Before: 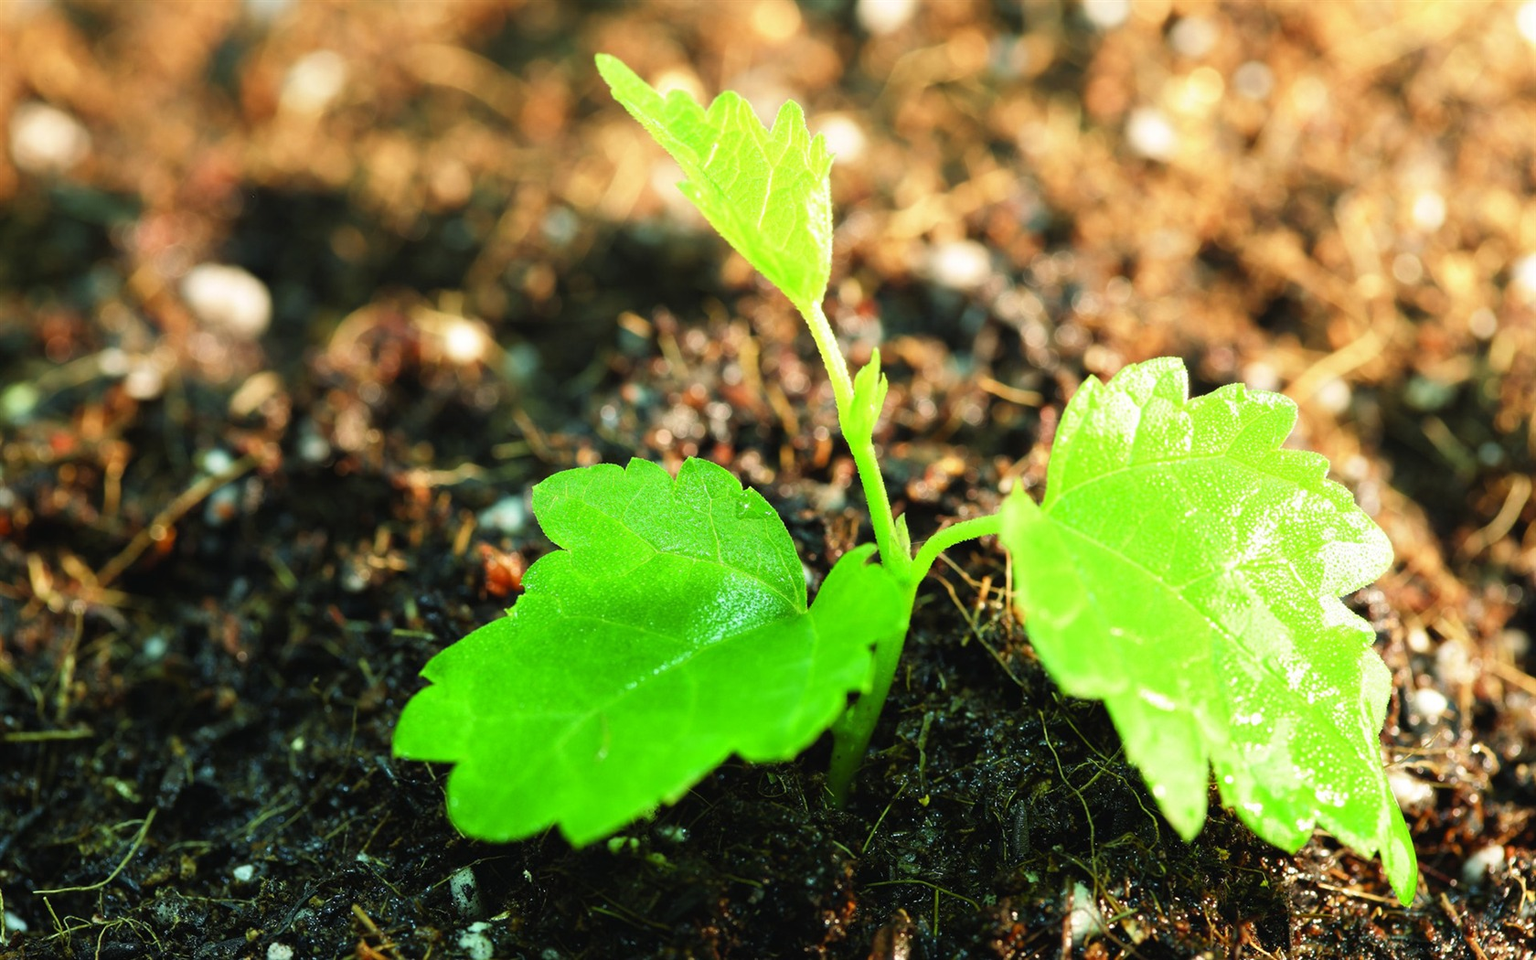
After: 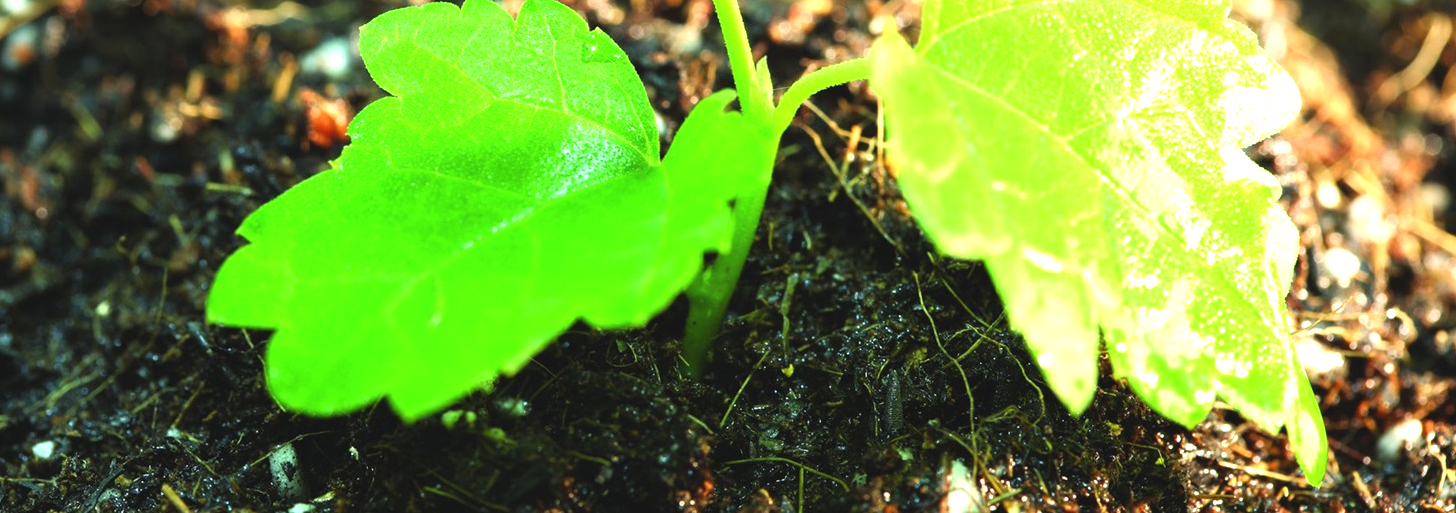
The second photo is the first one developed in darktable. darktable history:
crop and rotate: left 13.306%, top 48.129%, bottom 2.928%
exposure: black level correction -0.002, exposure 0.708 EV, compensate exposure bias true, compensate highlight preservation false
